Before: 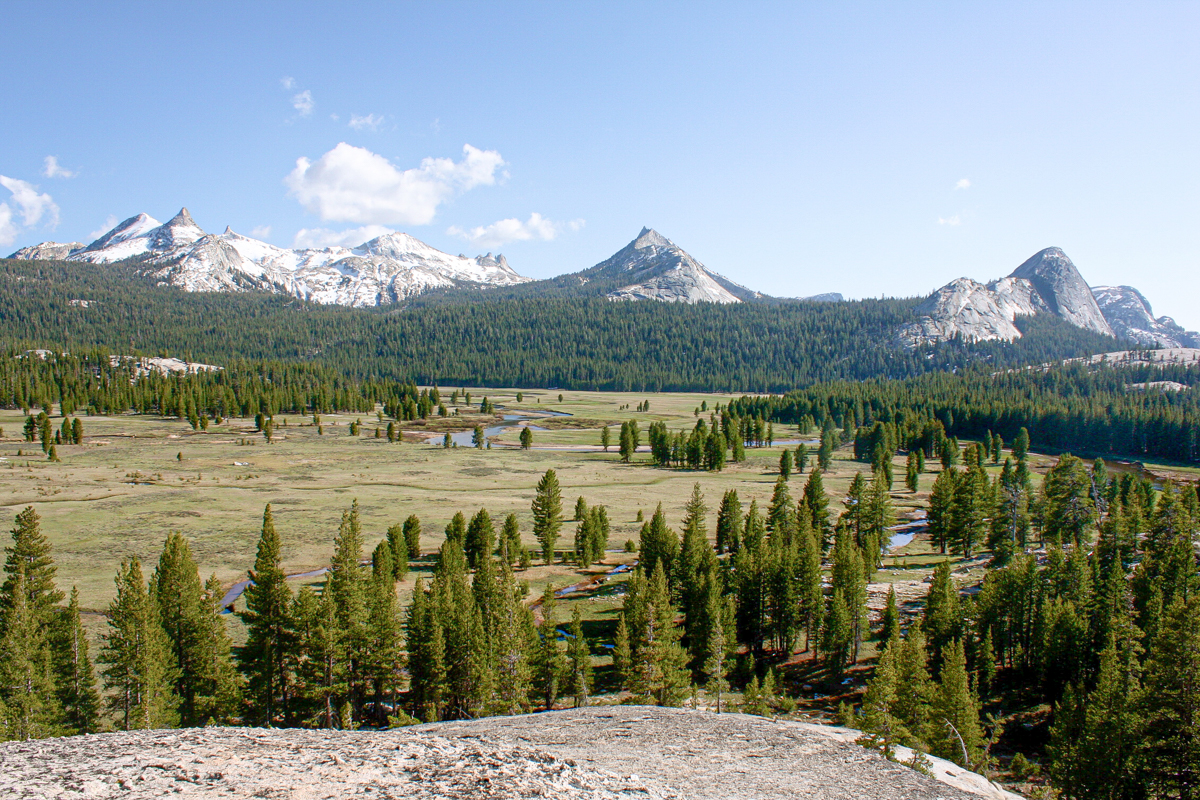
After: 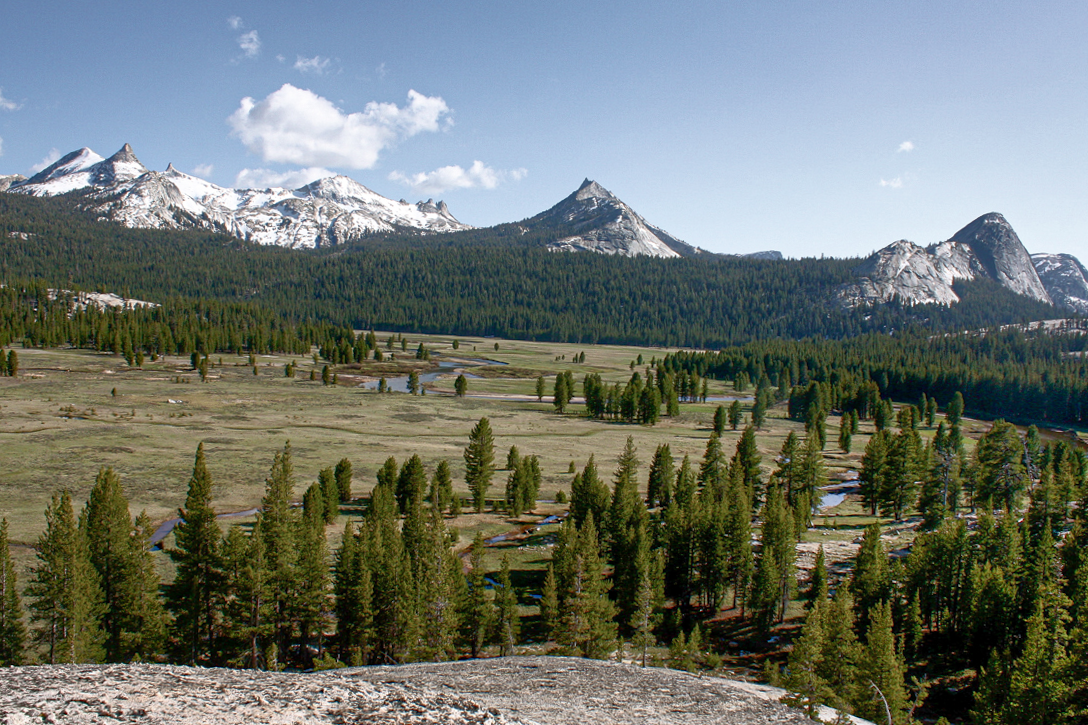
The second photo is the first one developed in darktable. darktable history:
rgb curve: curves: ch0 [(0, 0) (0.415, 0.237) (1, 1)]
crop and rotate: angle -1.96°, left 3.097%, top 4.154%, right 1.586%, bottom 0.529%
shadows and highlights: low approximation 0.01, soften with gaussian
